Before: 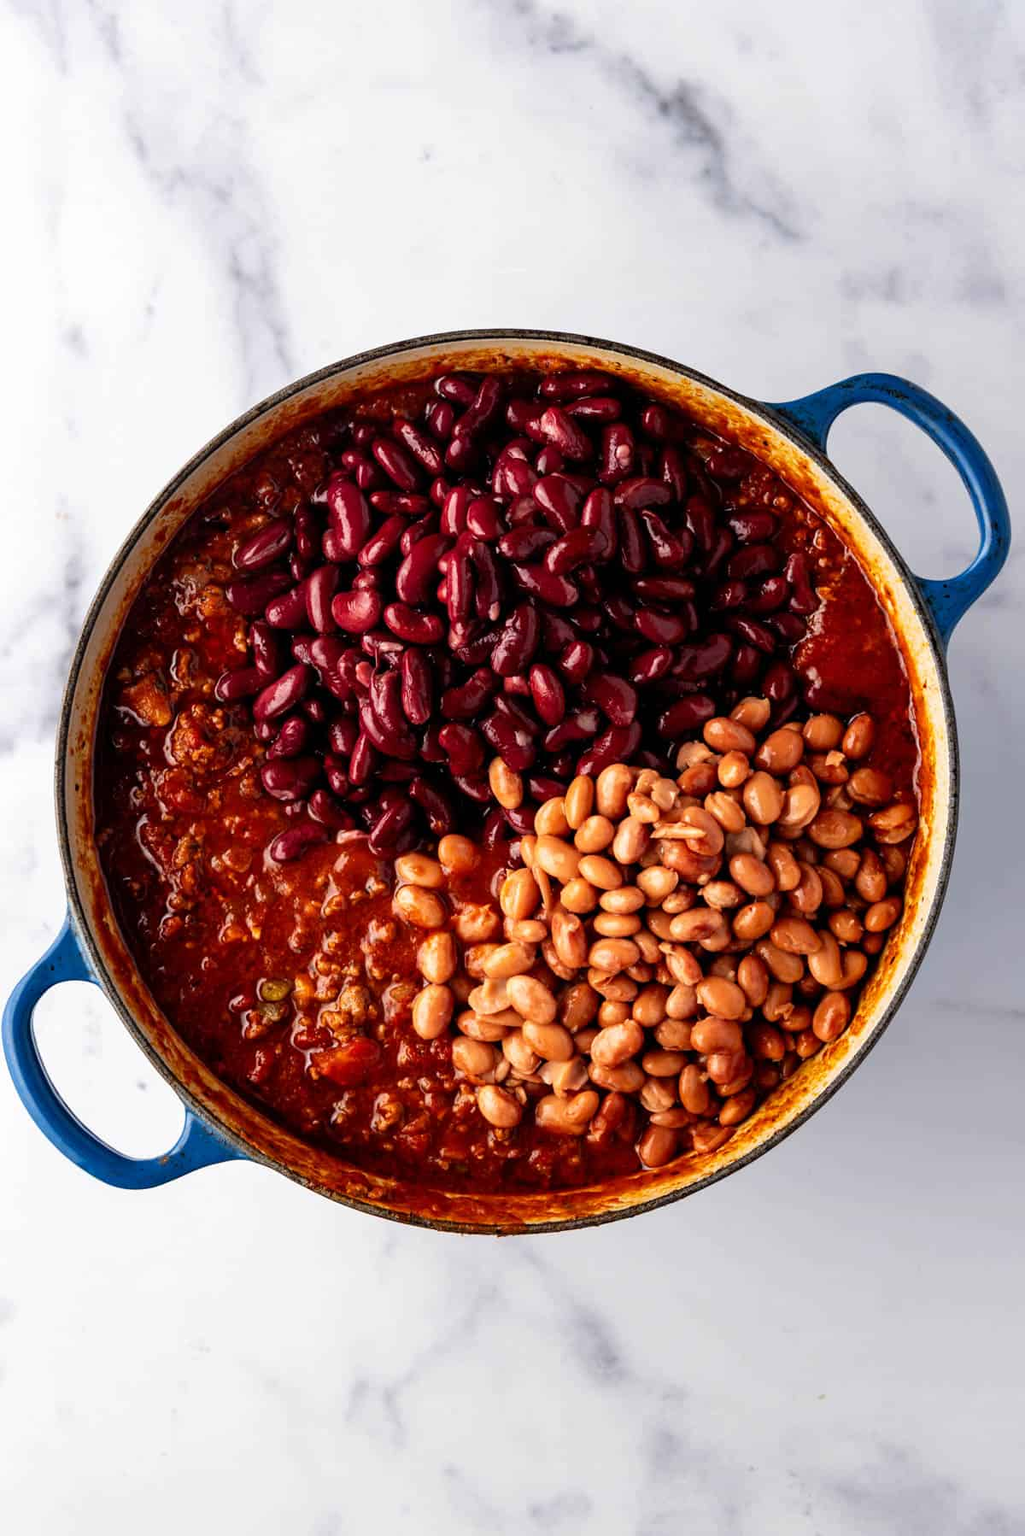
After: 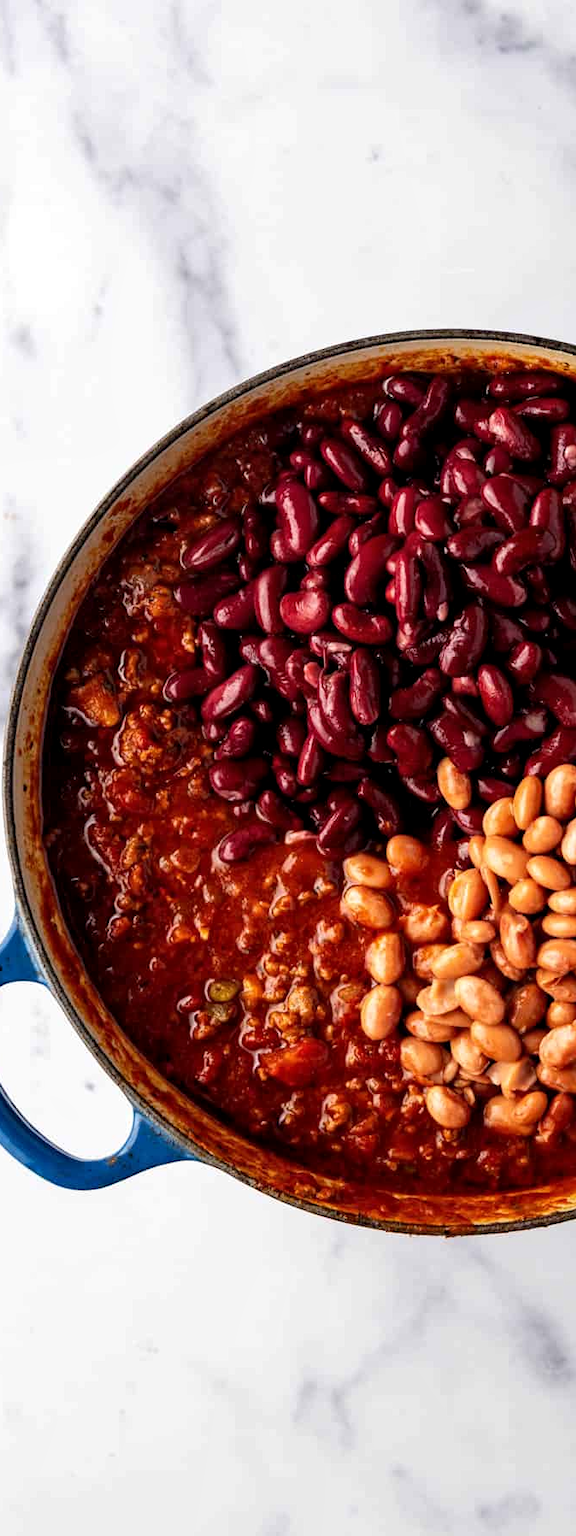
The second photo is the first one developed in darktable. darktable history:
local contrast: highlights 100%, shadows 100%, detail 120%, midtone range 0.2
crop: left 5.114%, right 38.589%
